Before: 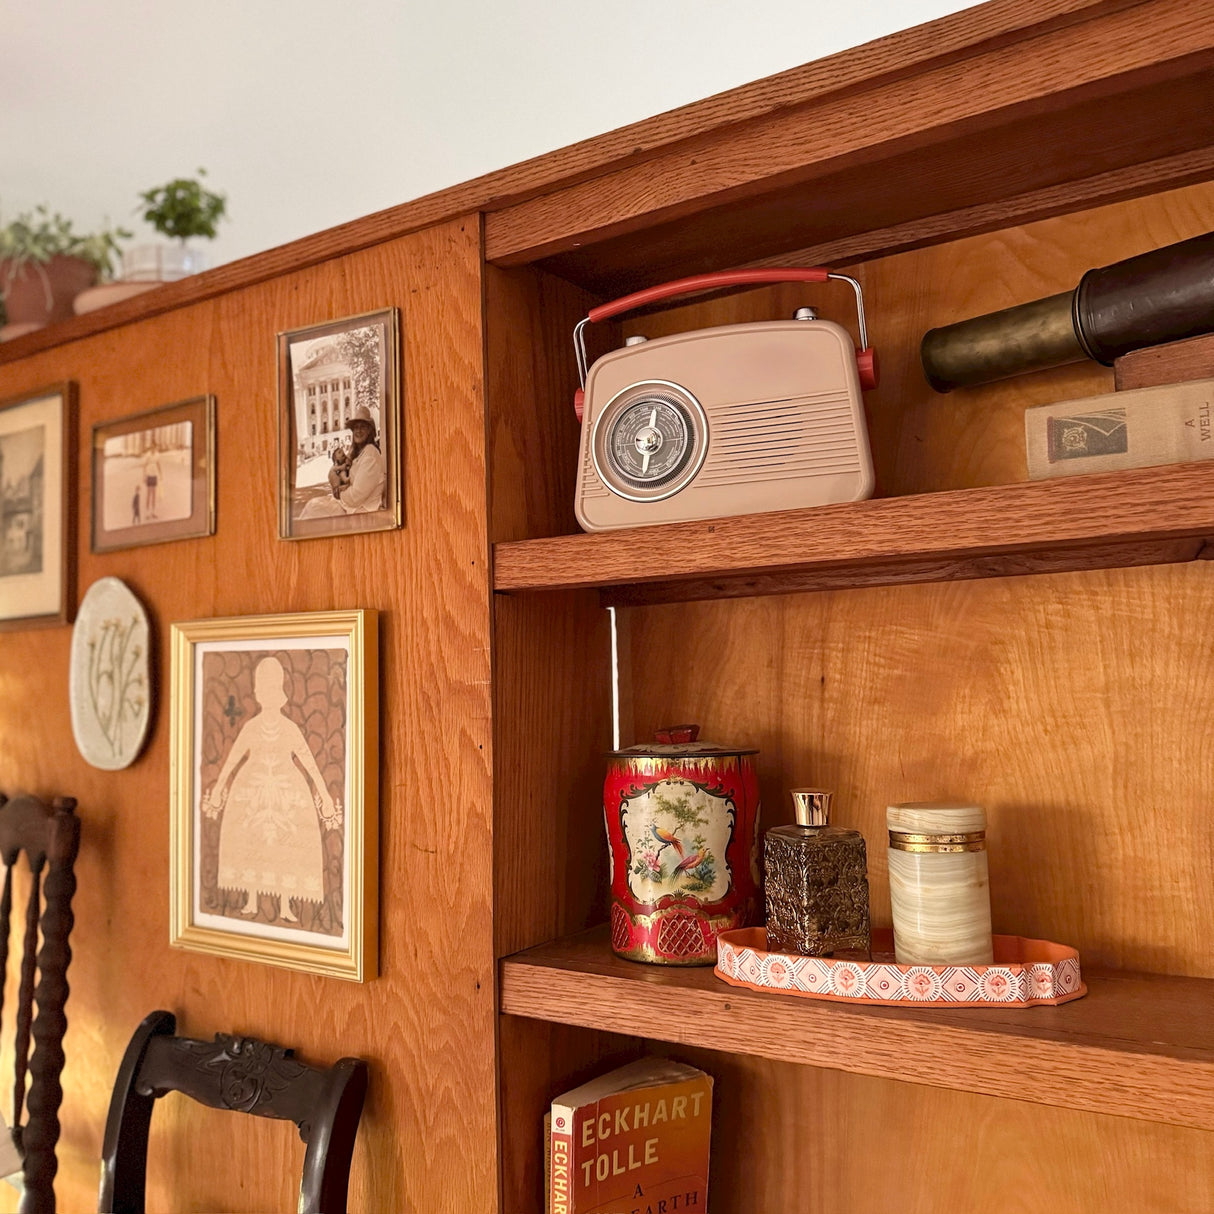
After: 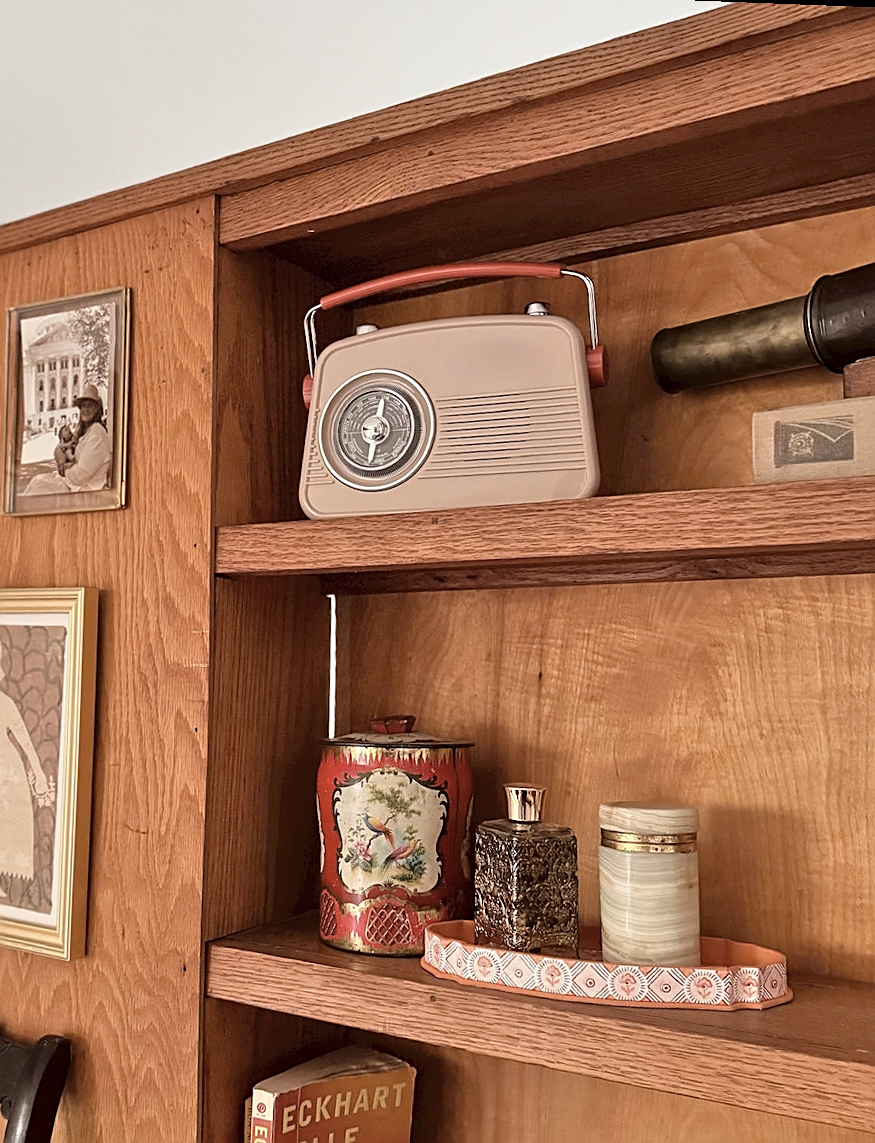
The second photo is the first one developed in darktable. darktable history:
exposure: exposure -0.151 EV, compensate highlight preservation false
rotate and perspective: rotation 2.17°, automatic cropping off
contrast brightness saturation: contrast 0.1, saturation -0.3
sharpen: on, module defaults
crop and rotate: left 24.034%, top 2.838%, right 6.406%, bottom 6.299%
tone equalizer: -8 EV 0.001 EV, -7 EV -0.004 EV, -6 EV 0.009 EV, -5 EV 0.032 EV, -4 EV 0.276 EV, -3 EV 0.644 EV, -2 EV 0.584 EV, -1 EV 0.187 EV, +0 EV 0.024 EV
